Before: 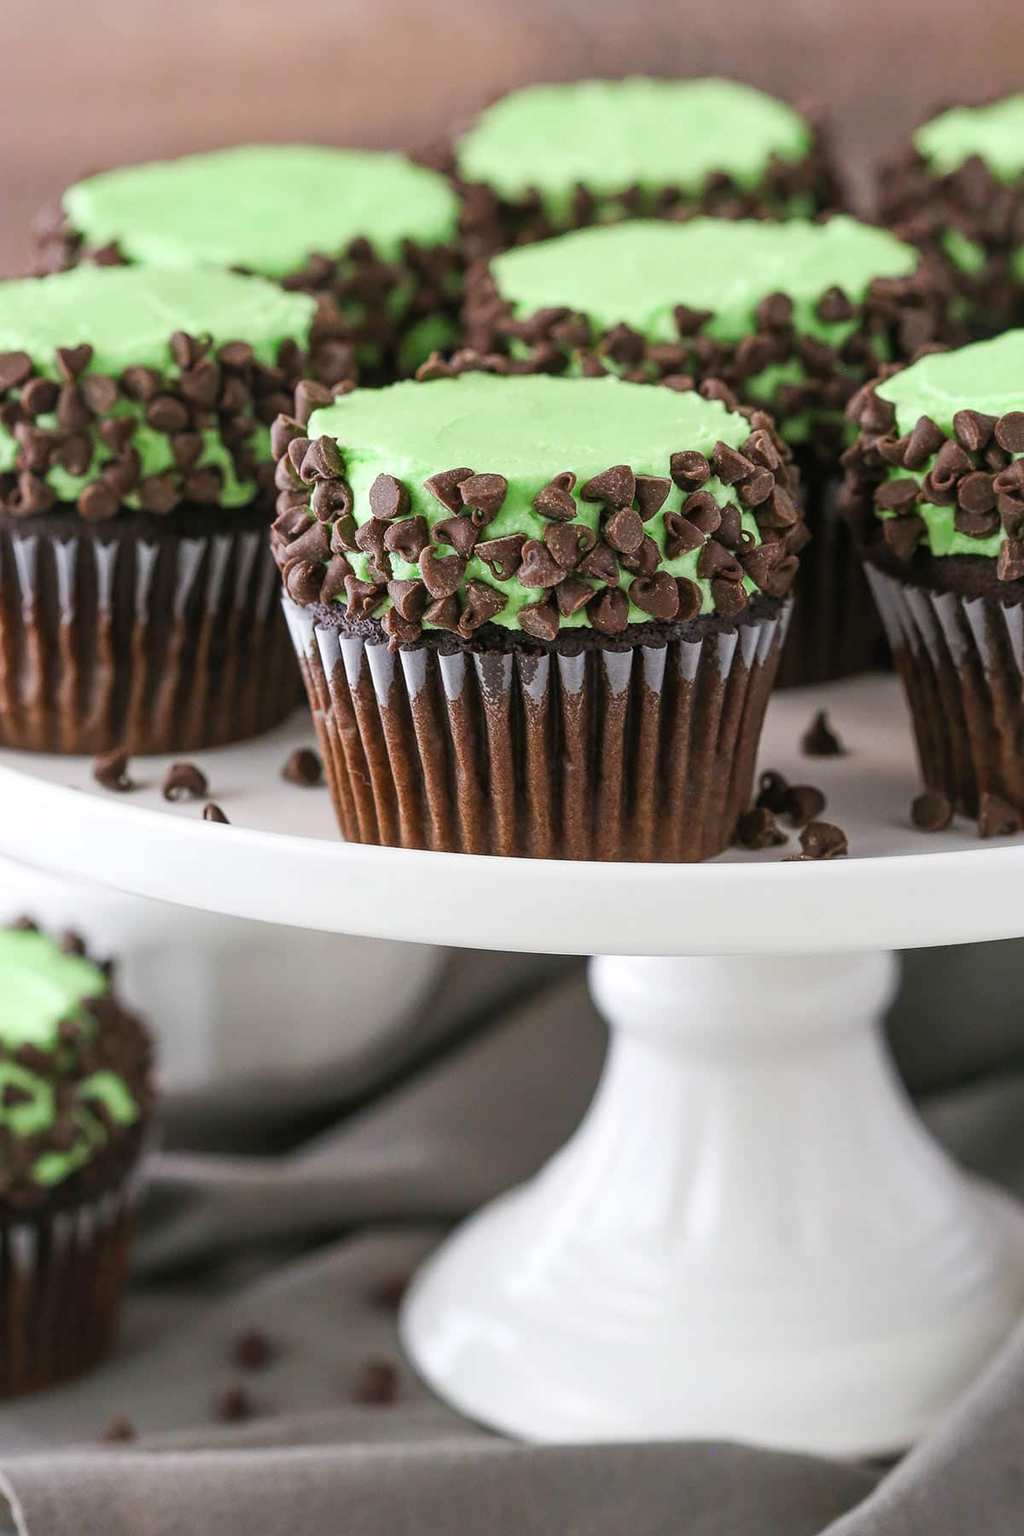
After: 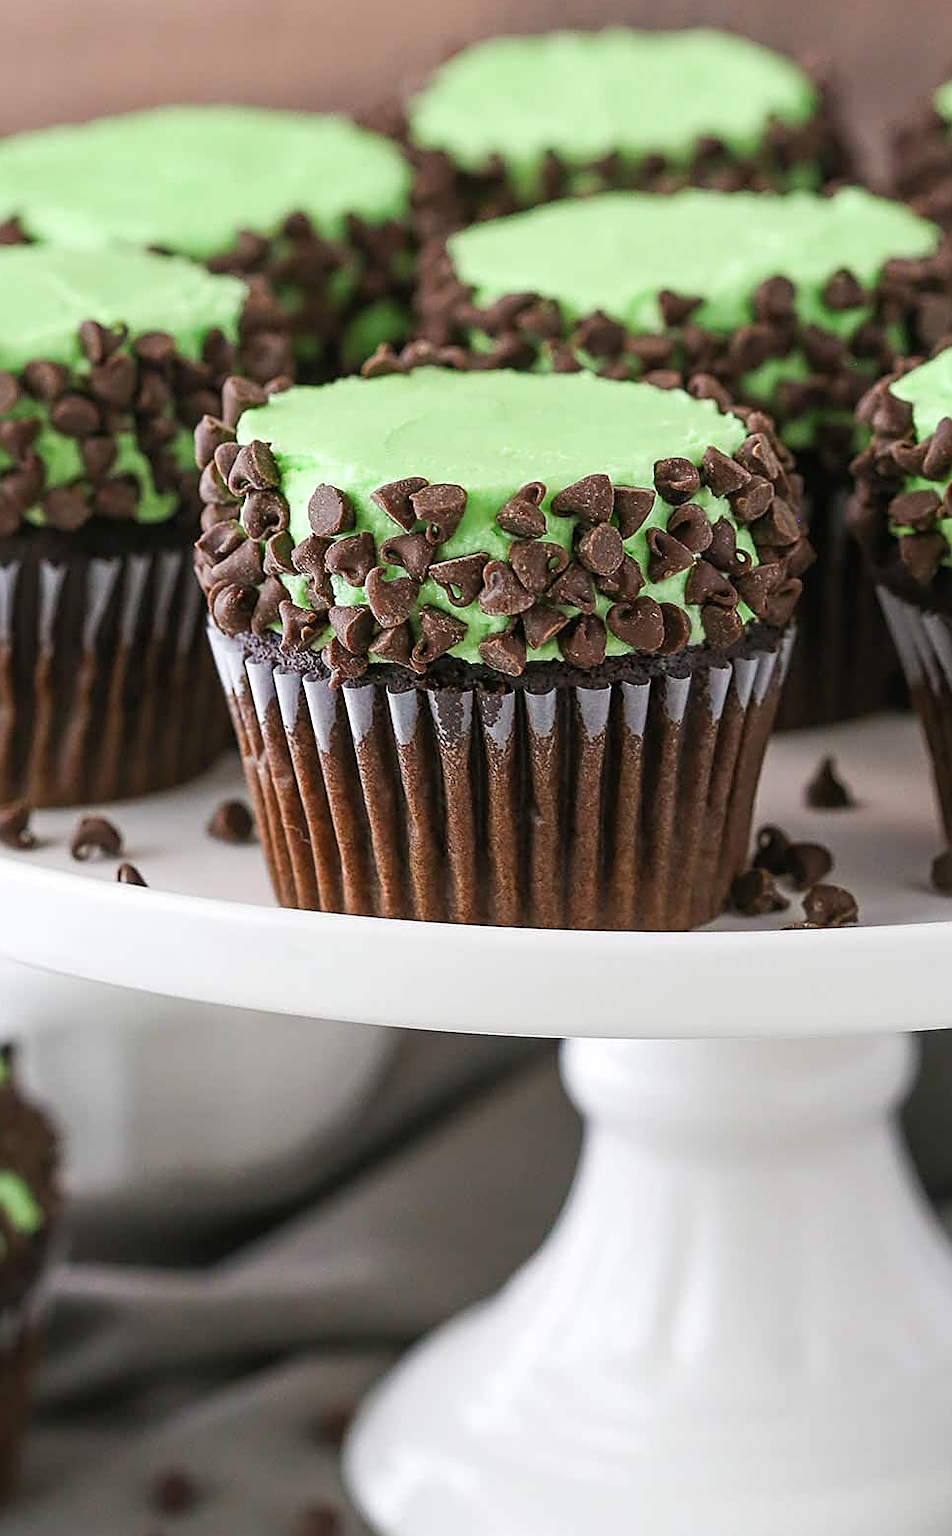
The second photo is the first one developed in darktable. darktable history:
crop: left 9.929%, top 3.475%, right 9.188%, bottom 9.529%
sharpen: on, module defaults
